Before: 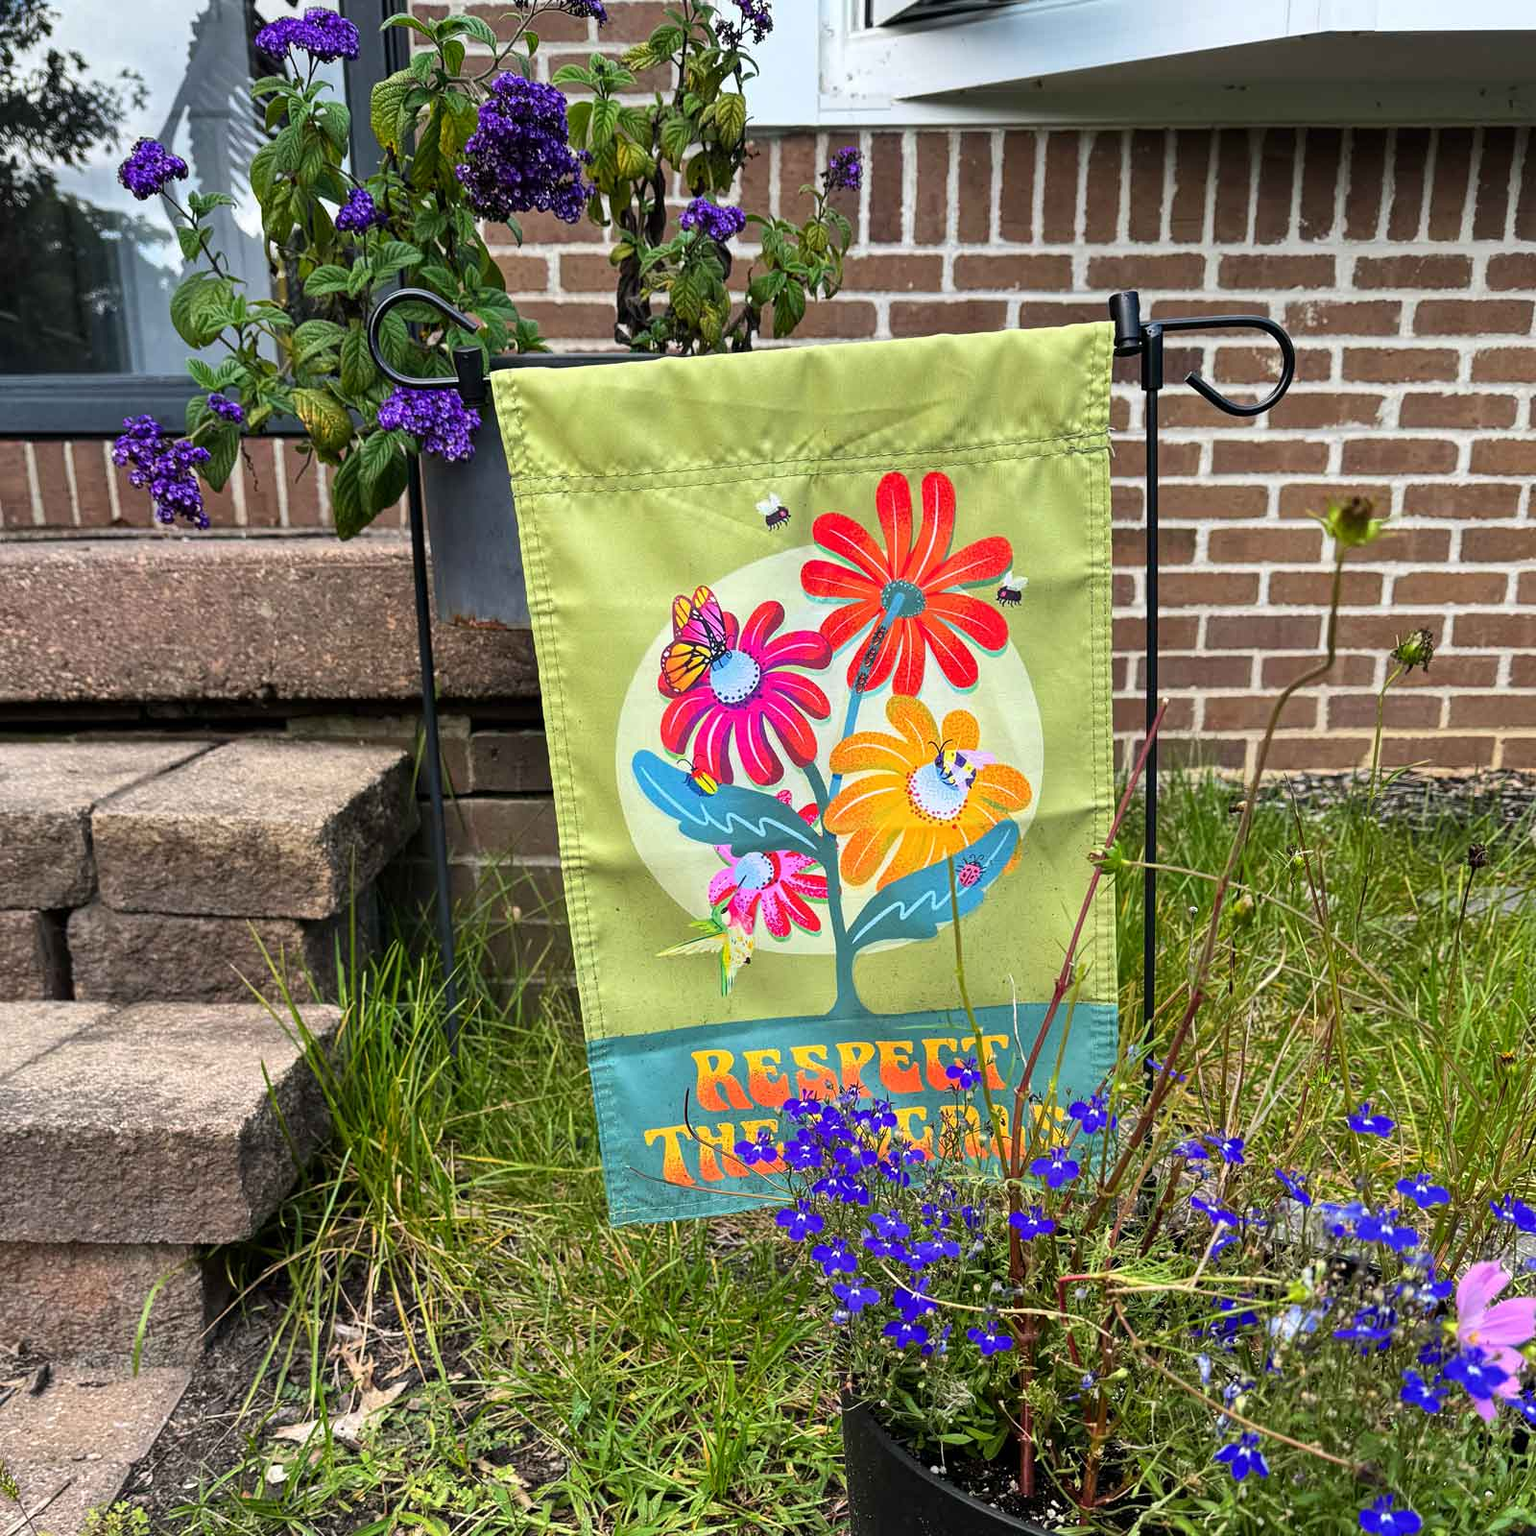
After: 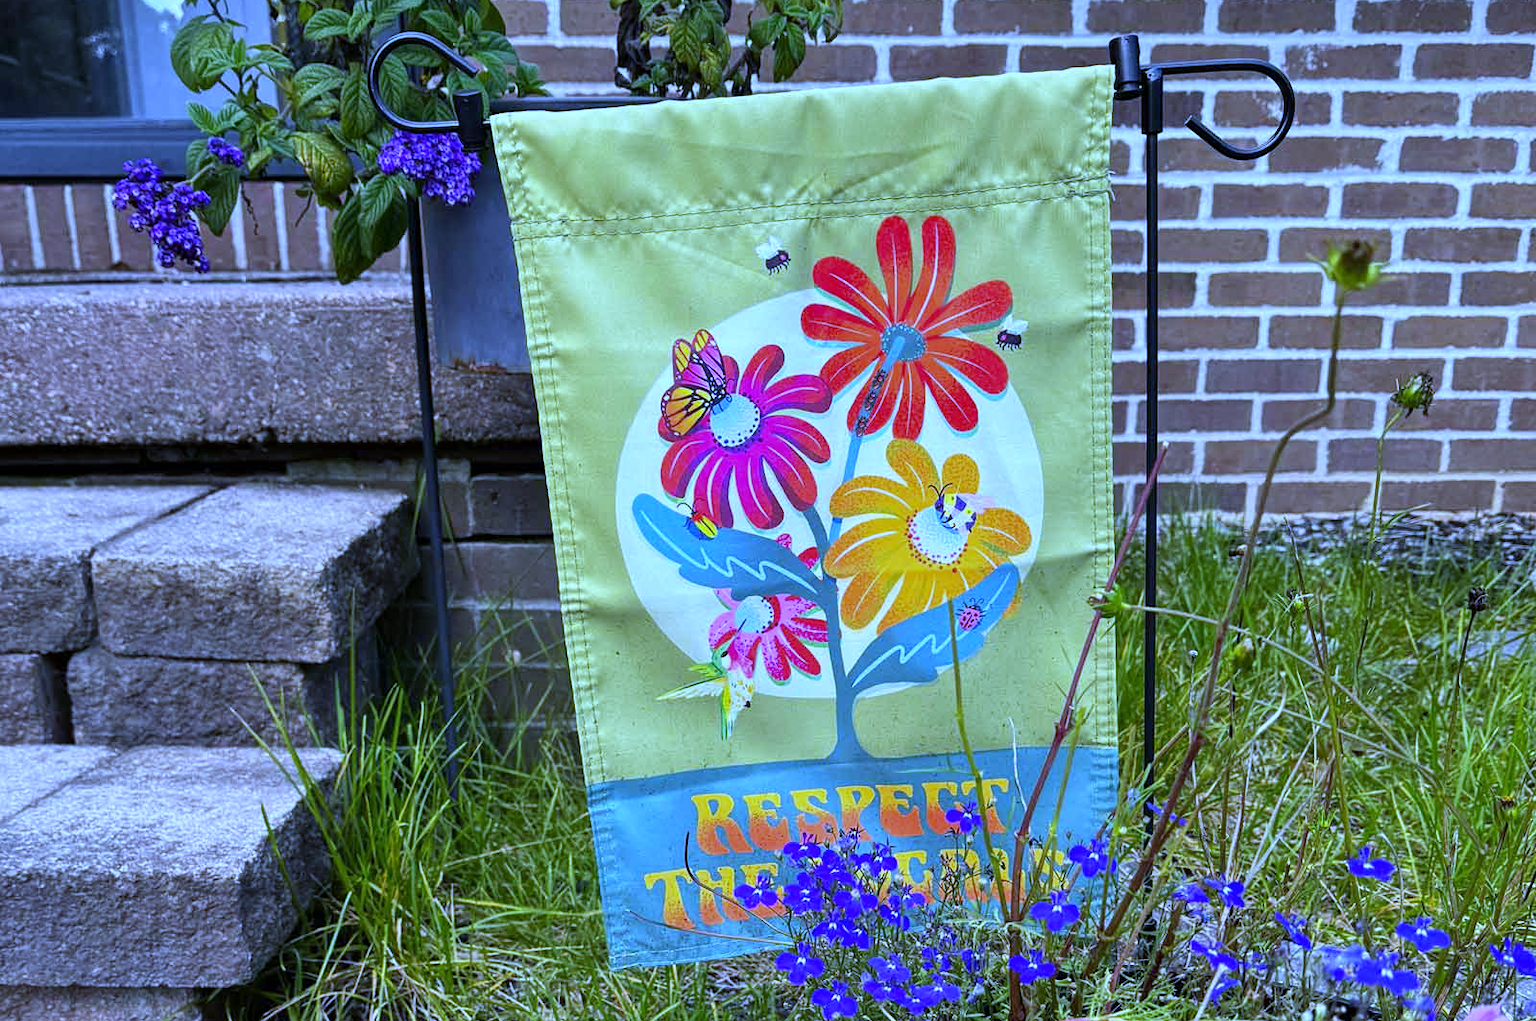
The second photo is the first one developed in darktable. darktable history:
white balance: red 0.766, blue 1.537
crop: top 16.727%, bottom 16.727%
